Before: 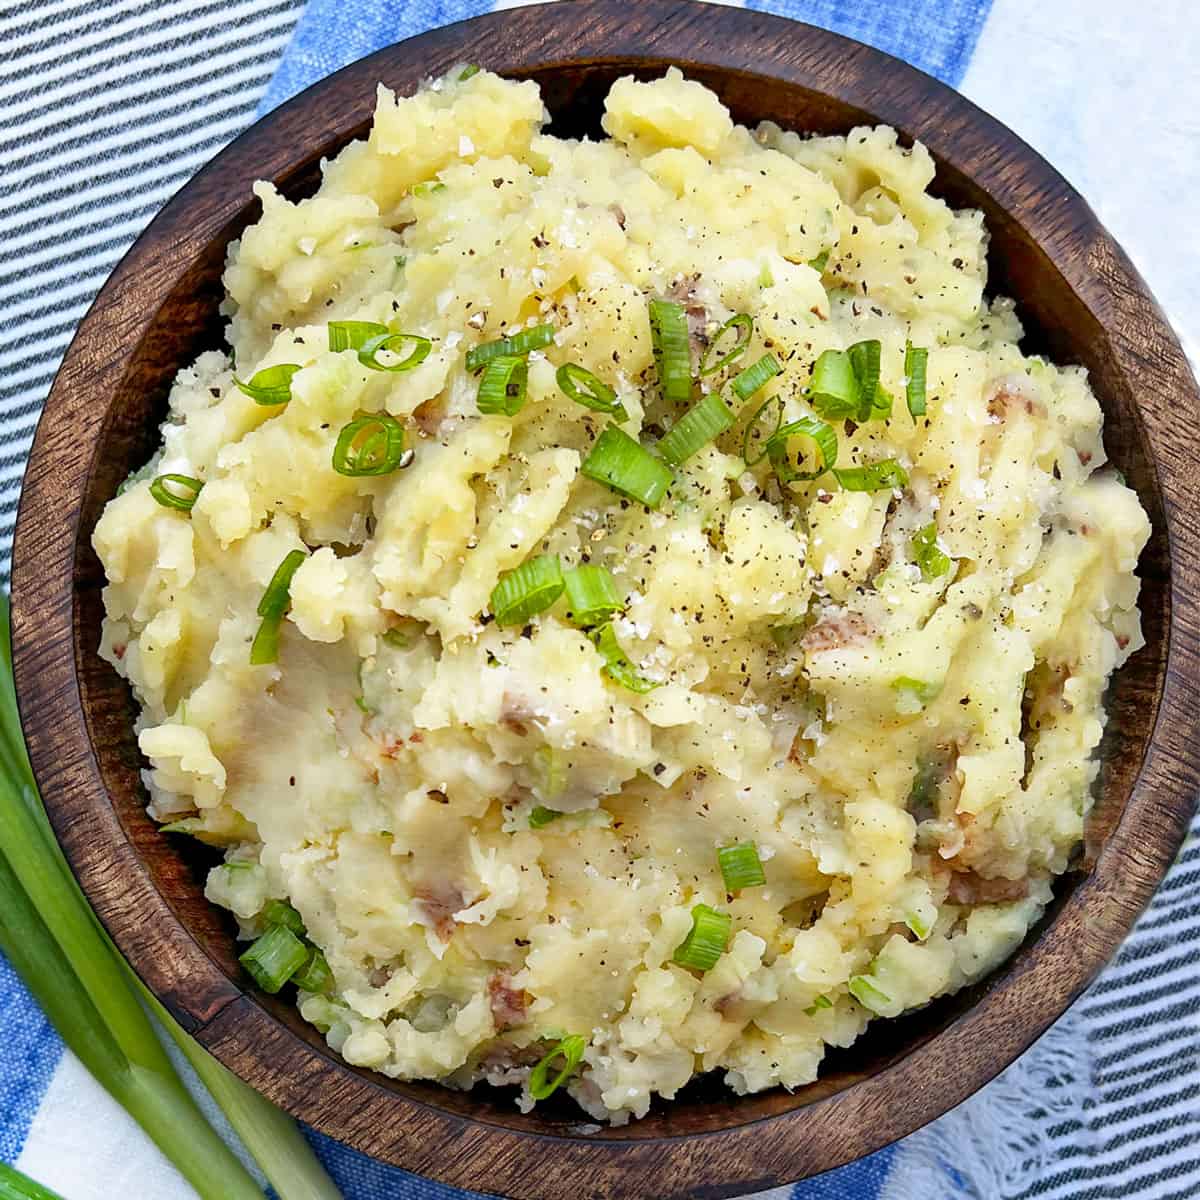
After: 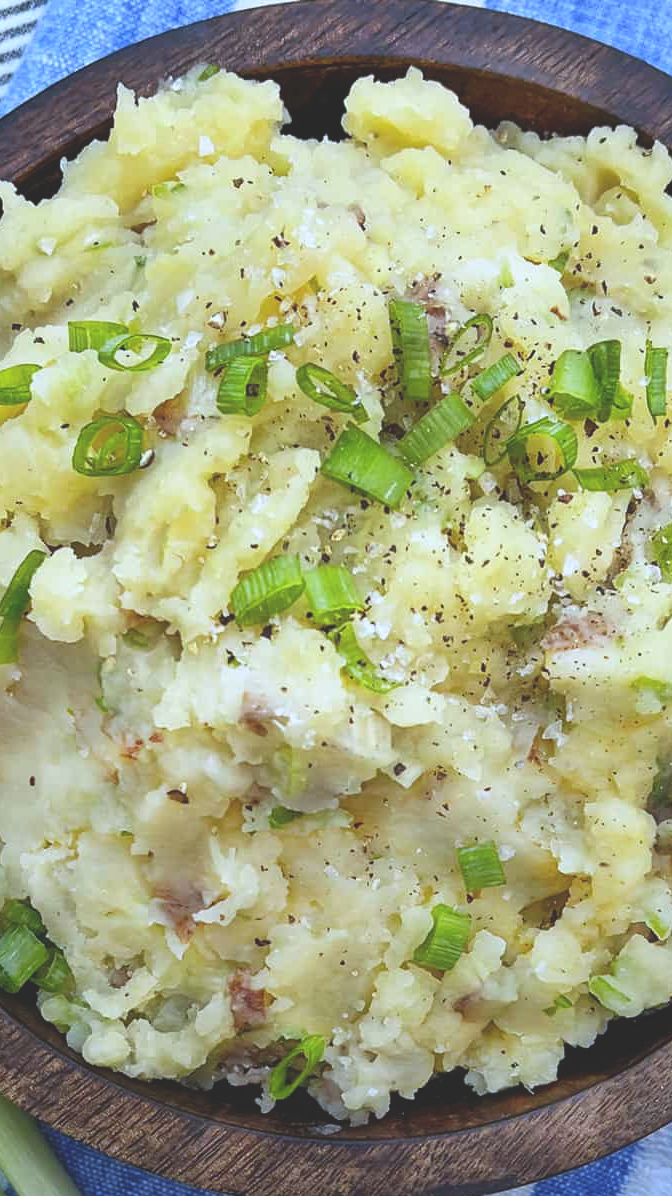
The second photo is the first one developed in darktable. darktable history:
crop: left 21.674%, right 22.086%
exposure: black level correction -0.023, exposure -0.039 EV, compensate highlight preservation false
white balance: red 0.924, blue 1.095
contrast equalizer: y [[0.5, 0.5, 0.472, 0.5, 0.5, 0.5], [0.5 ×6], [0.5 ×6], [0 ×6], [0 ×6]]
